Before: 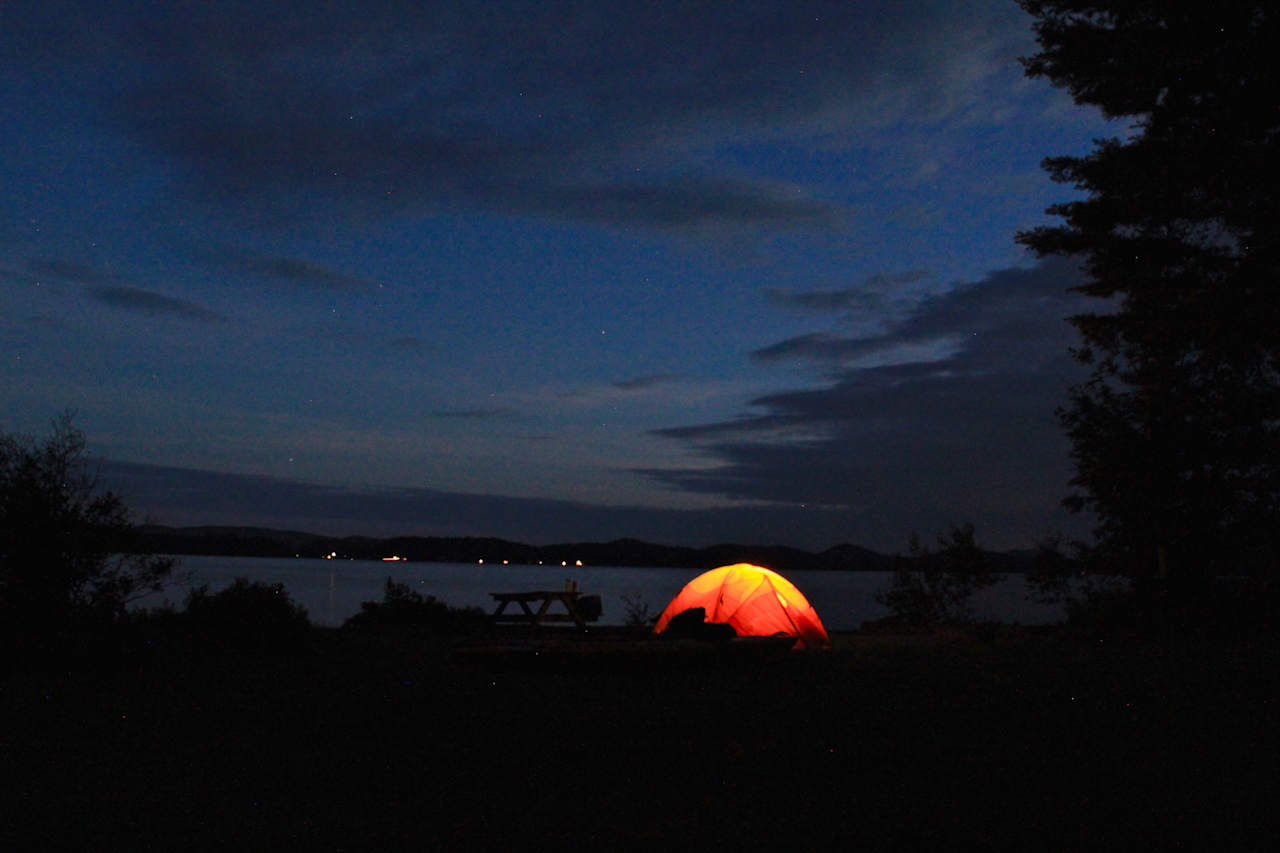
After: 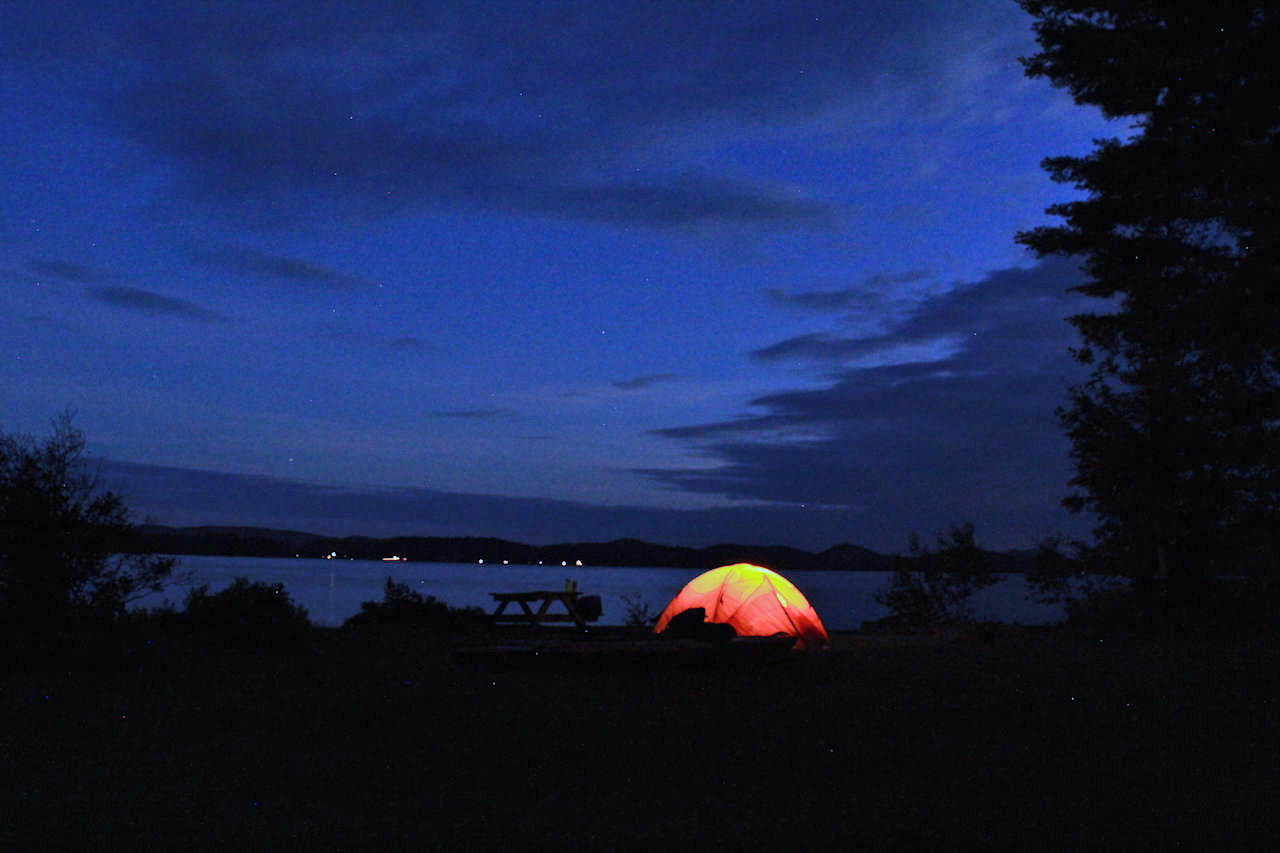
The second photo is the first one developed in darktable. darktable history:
white balance: red 0.766, blue 1.537
shadows and highlights: shadows 37.27, highlights -28.18, soften with gaussian
